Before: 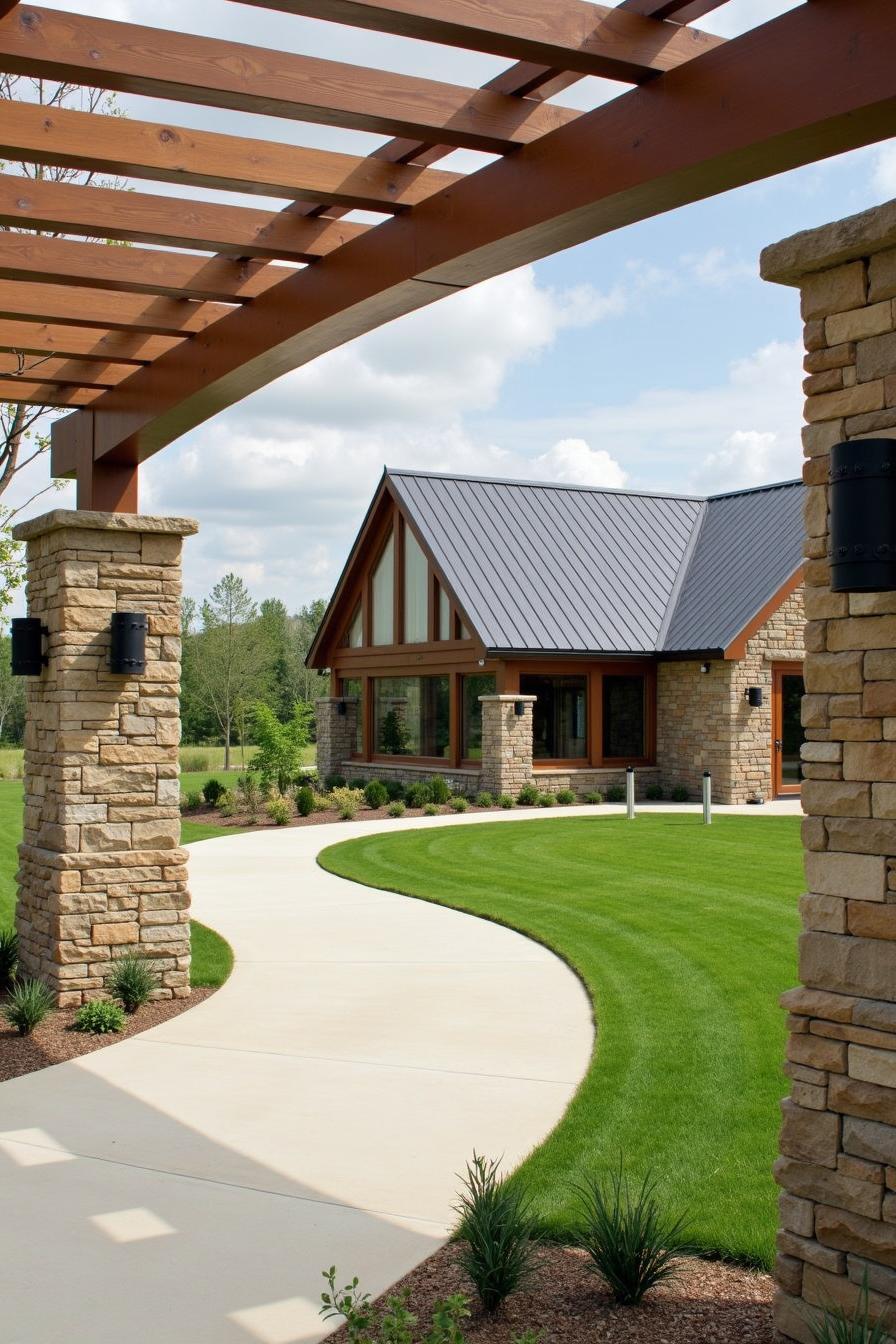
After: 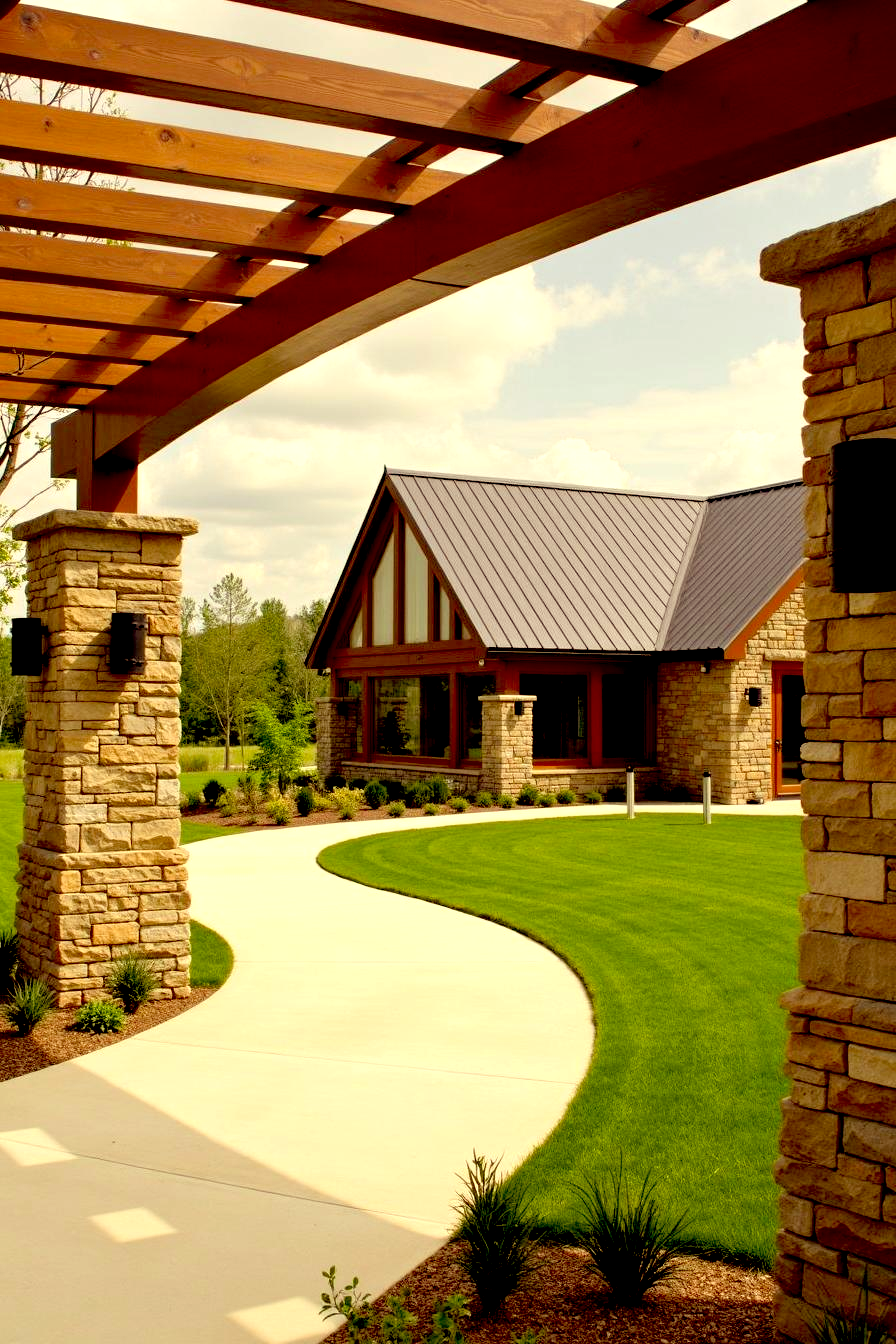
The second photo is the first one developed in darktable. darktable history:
exposure: black level correction 0.032, exposure 0.327 EV, compensate highlight preservation false
color correction: highlights a* 1.18, highlights b* 24.99, shadows a* 15.96, shadows b* 24.14
